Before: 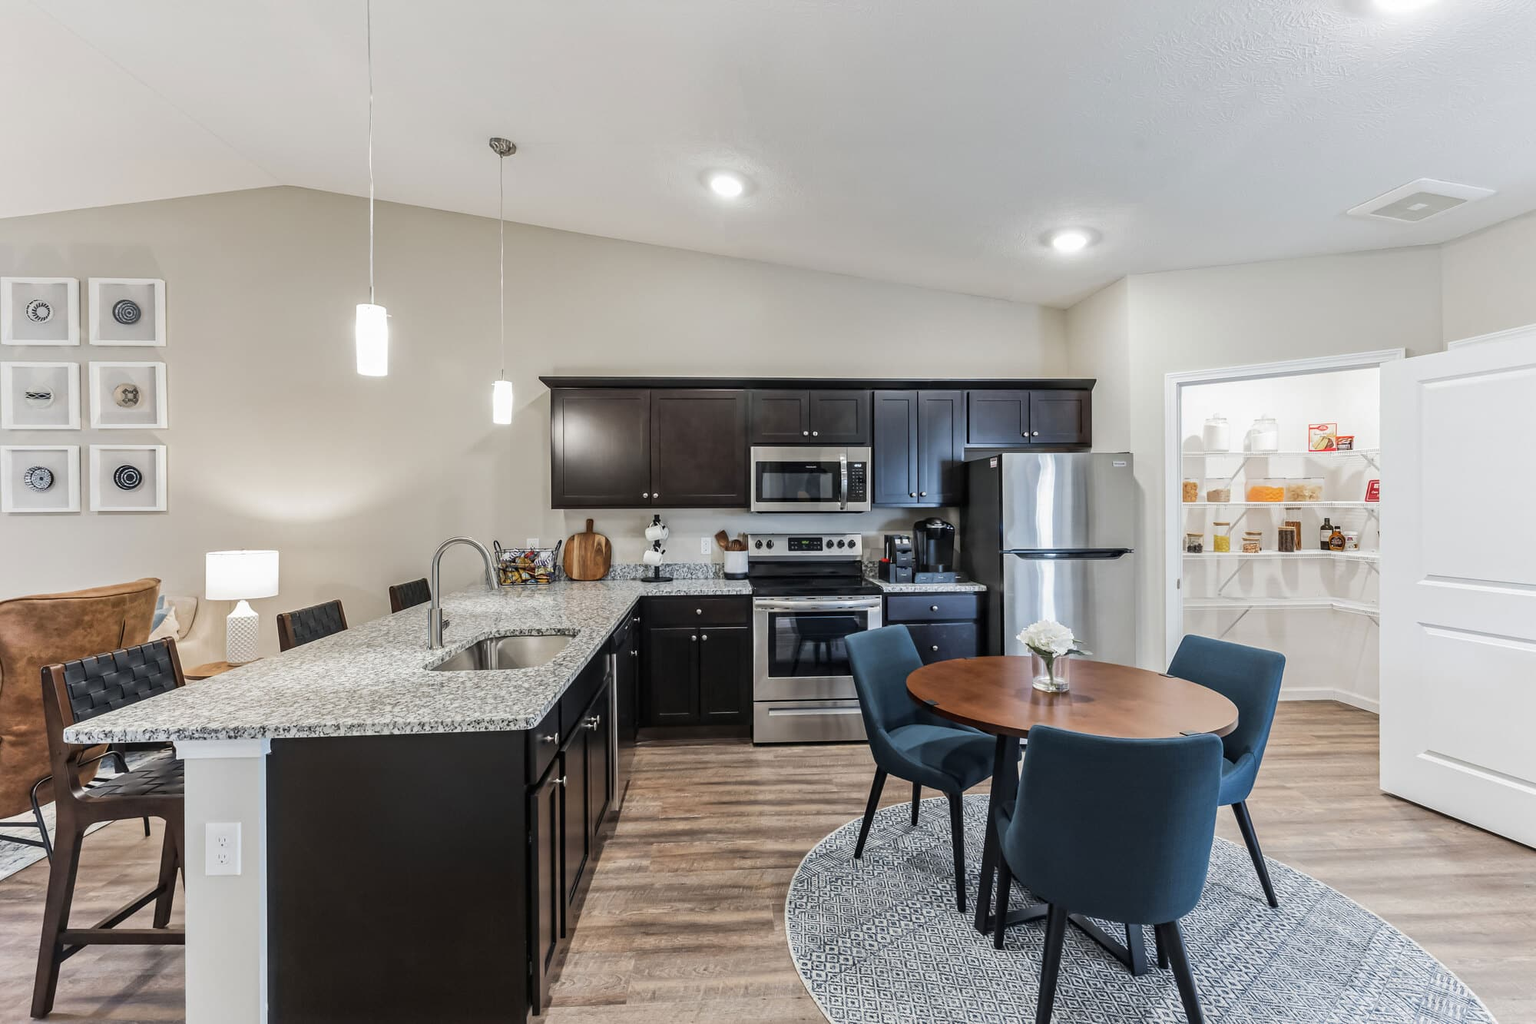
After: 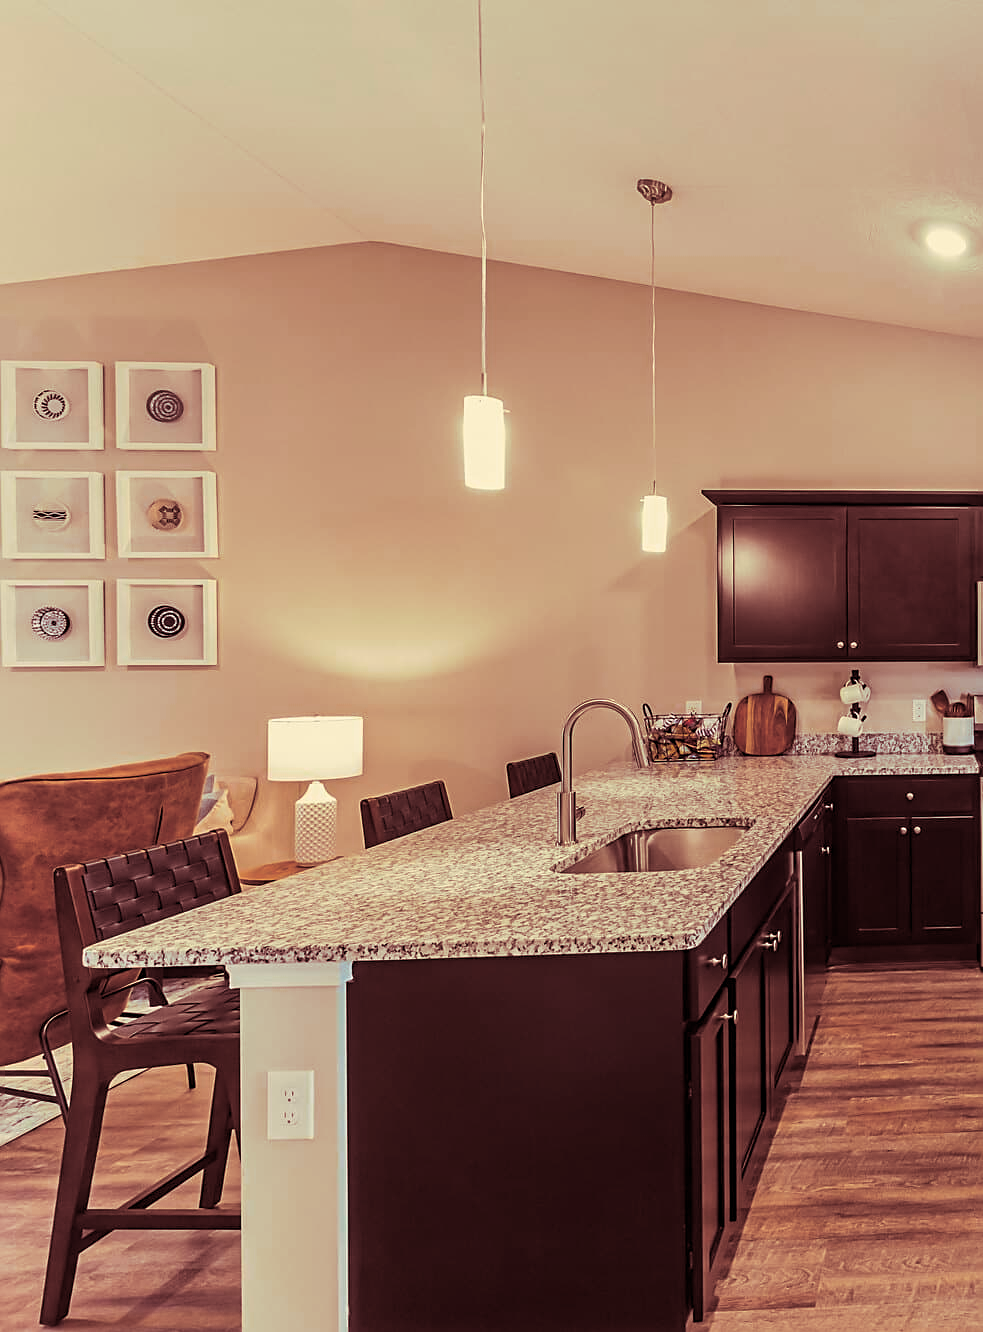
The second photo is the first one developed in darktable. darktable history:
crop and rotate: left 0%, top 0%, right 50.845%
sharpen: on, module defaults
color correction: saturation 1.8
color zones: curves: ch0 [(0, 0.444) (0.143, 0.442) (0.286, 0.441) (0.429, 0.441) (0.571, 0.441) (0.714, 0.441) (0.857, 0.442) (1, 0.444)]
white balance: red 1.029, blue 0.92
split-toning: highlights › saturation 0, balance -61.83
